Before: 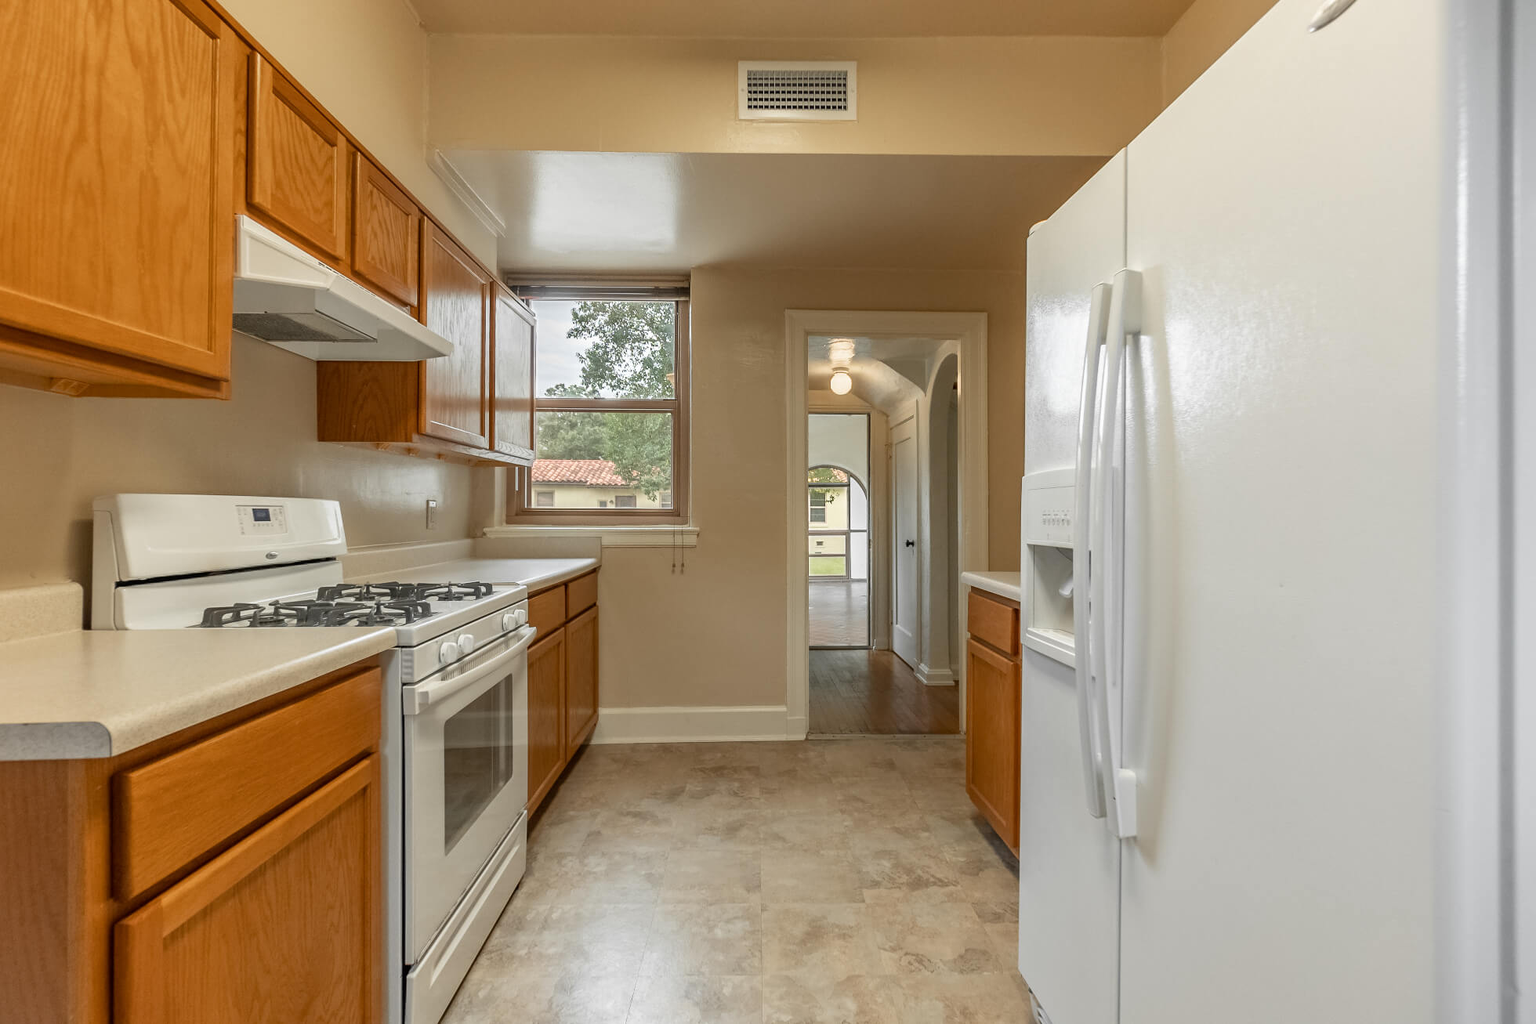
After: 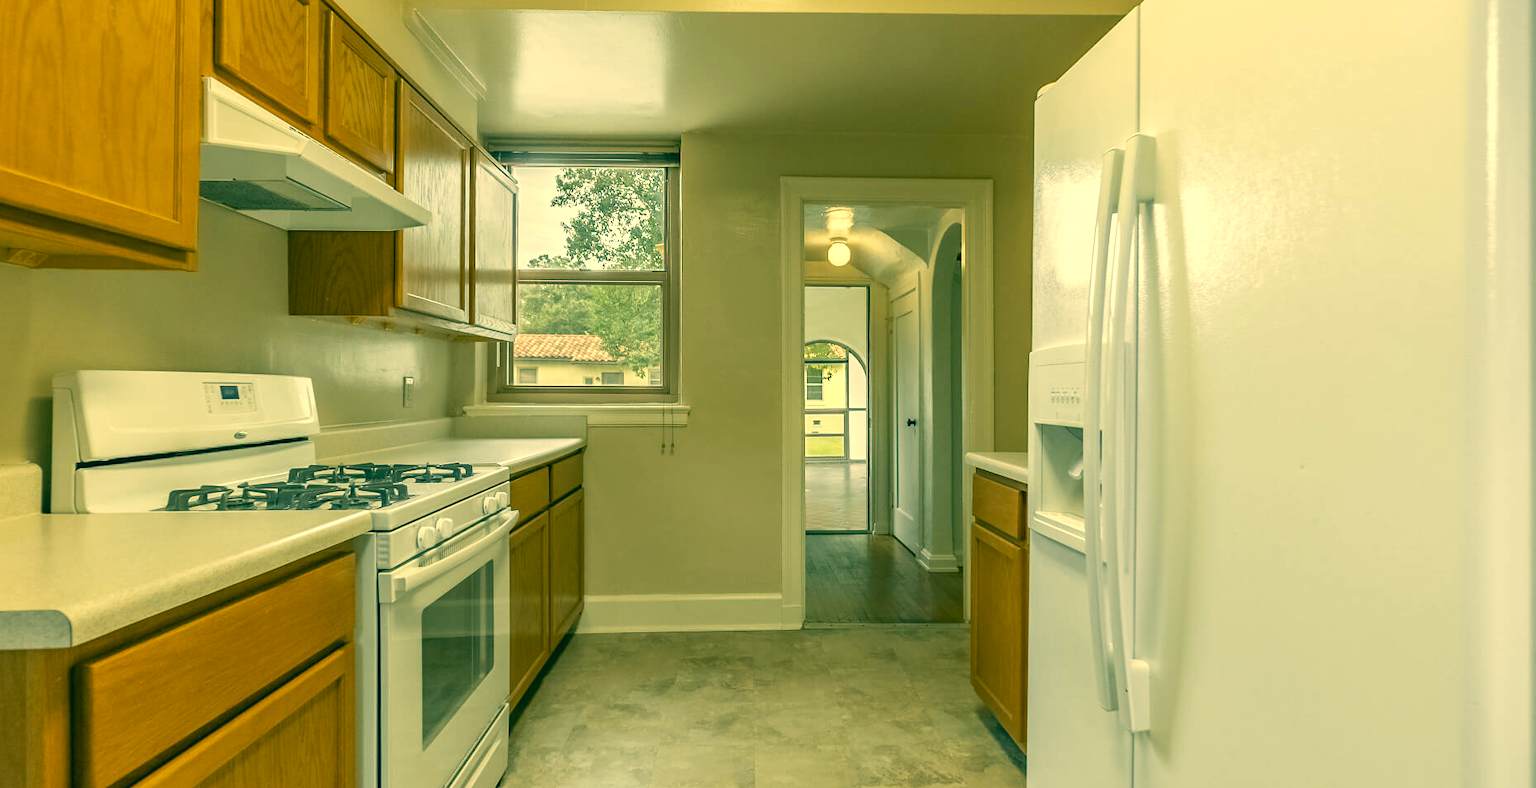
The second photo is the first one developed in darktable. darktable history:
crop and rotate: left 2.898%, top 13.883%, right 1.976%, bottom 12.892%
color correction: highlights a* 2.19, highlights b* 34.06, shadows a* -35.9, shadows b* -5.99
exposure: black level correction 0, exposure 0.3 EV, compensate highlight preservation false
